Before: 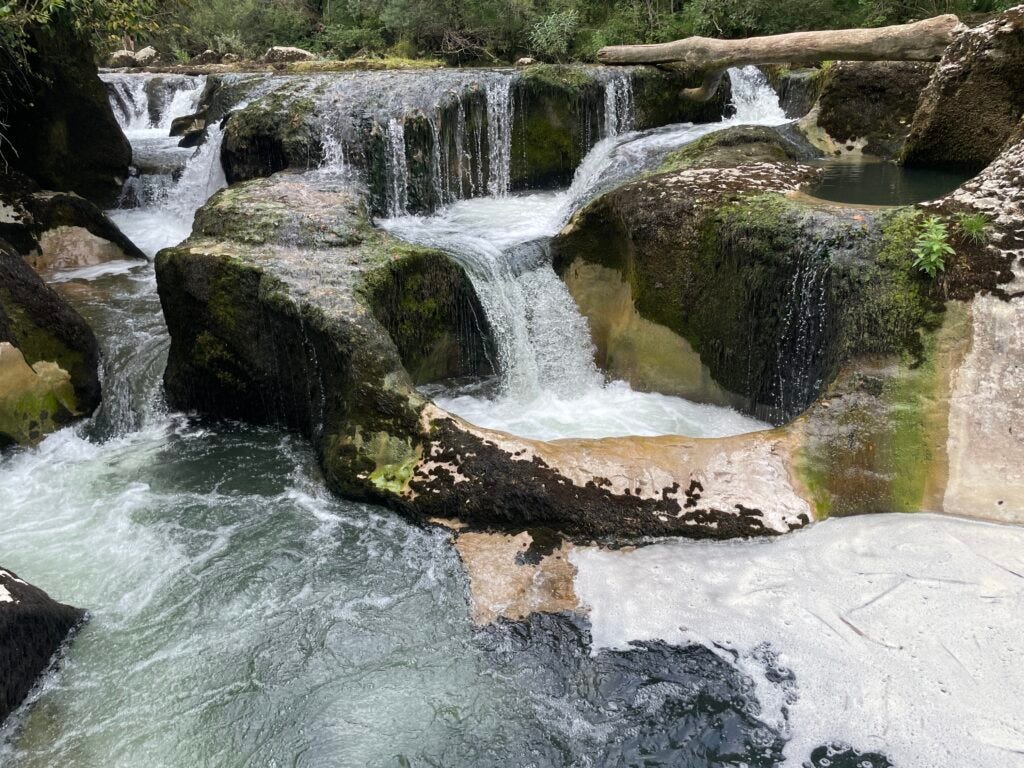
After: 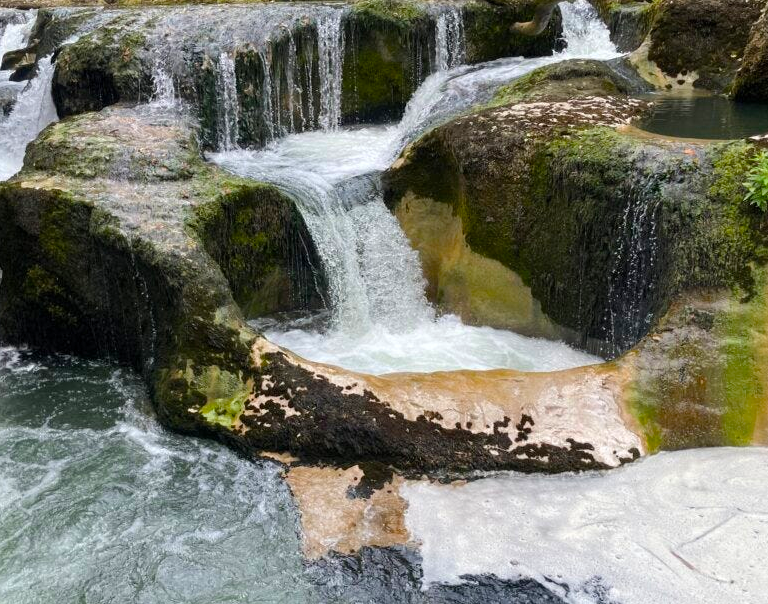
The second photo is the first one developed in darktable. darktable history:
crop: left 16.587%, top 8.688%, right 8.412%, bottom 12.57%
contrast equalizer: y [[0.5 ×6], [0.5 ×6], [0.975, 0.964, 0.925, 0.865, 0.793, 0.721], [0 ×6], [0 ×6]]
base curve: preserve colors none
color balance rgb: perceptual saturation grading › global saturation 16.851%, perceptual brilliance grading › mid-tones 9.532%, perceptual brilliance grading › shadows 14.306%, global vibrance 16.032%, saturation formula JzAzBz (2021)
